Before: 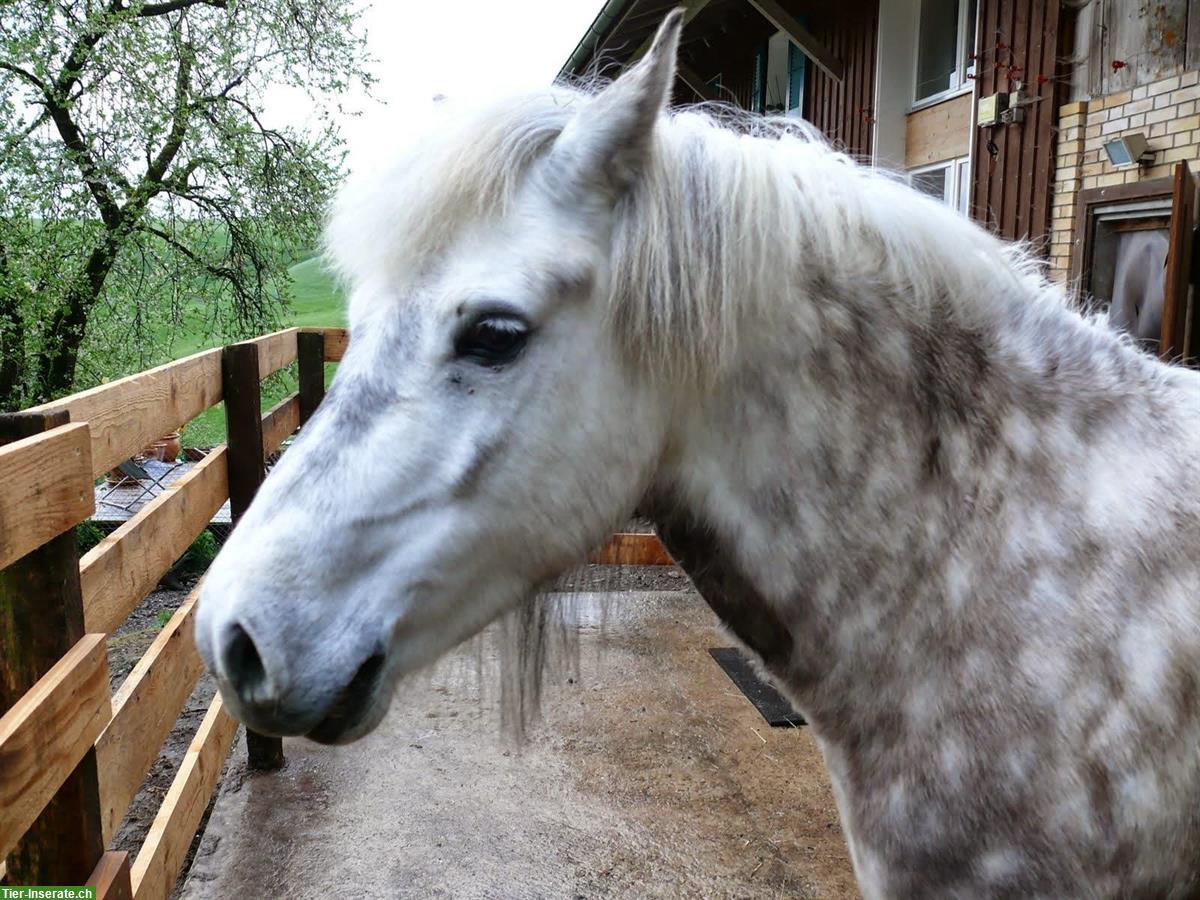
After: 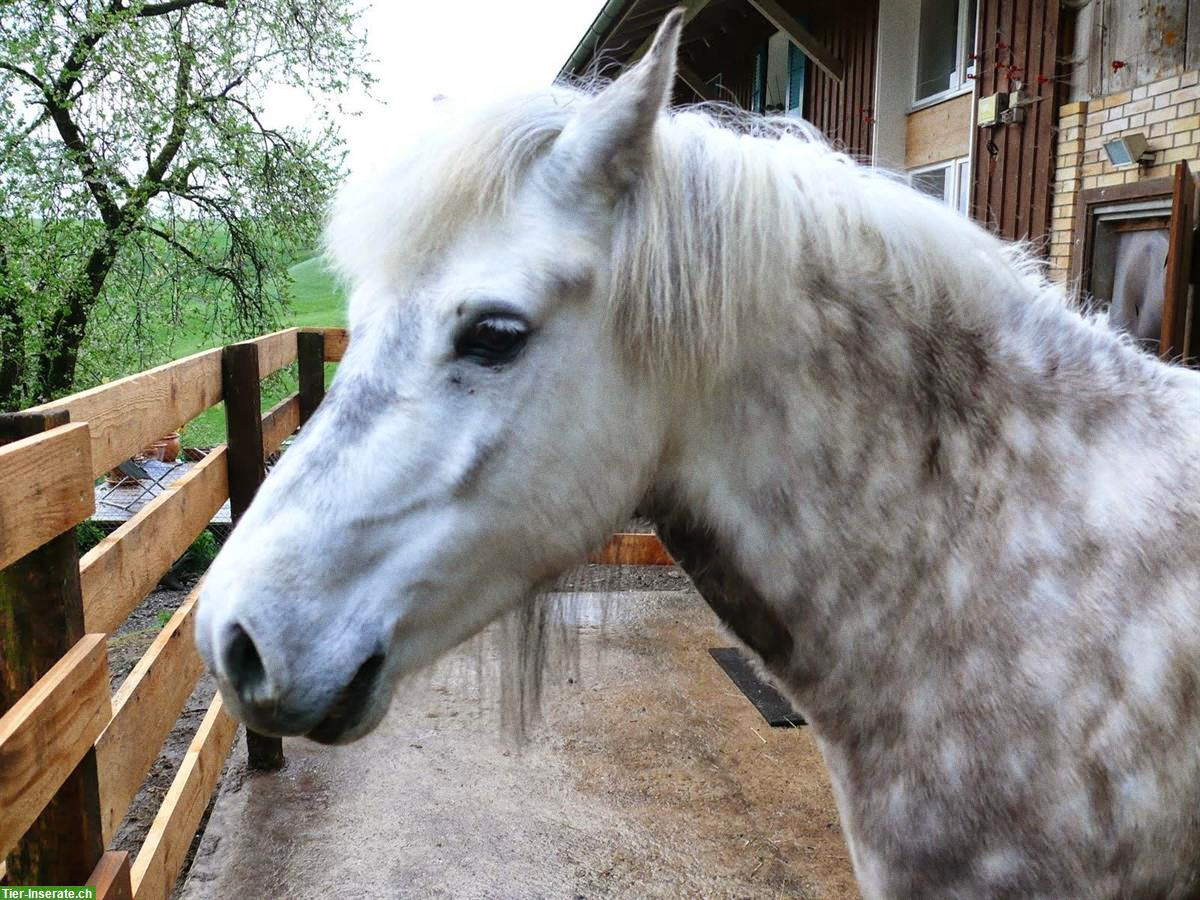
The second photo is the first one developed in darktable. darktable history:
contrast brightness saturation: contrast 0.03, brightness 0.06, saturation 0.13
grain: strength 26%
